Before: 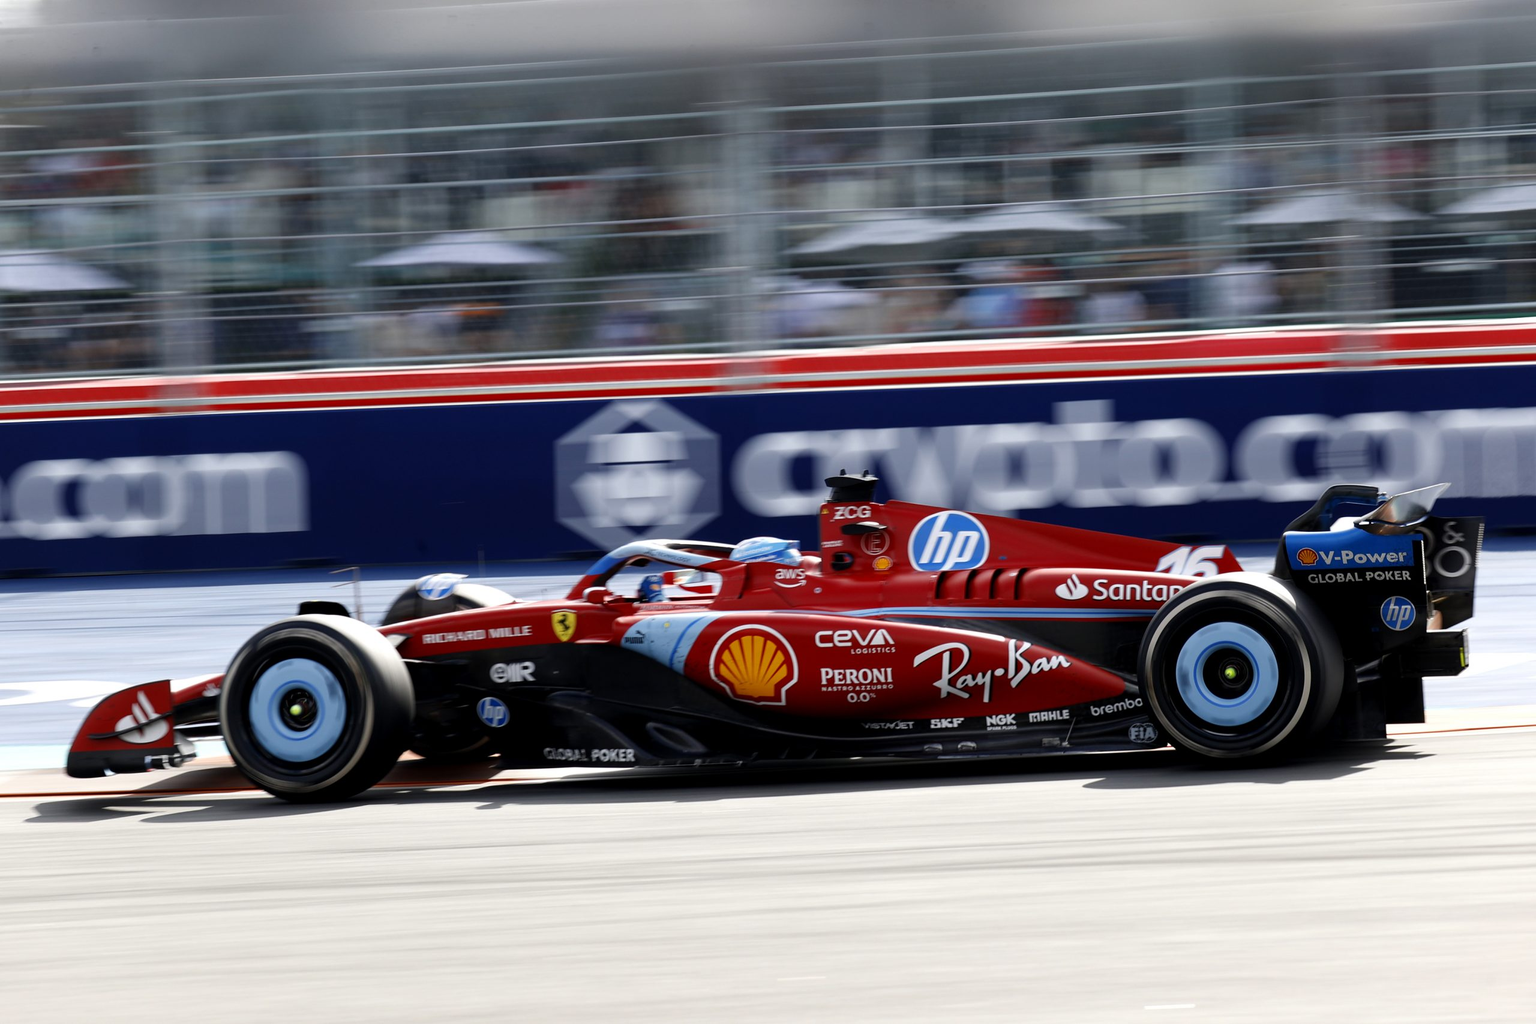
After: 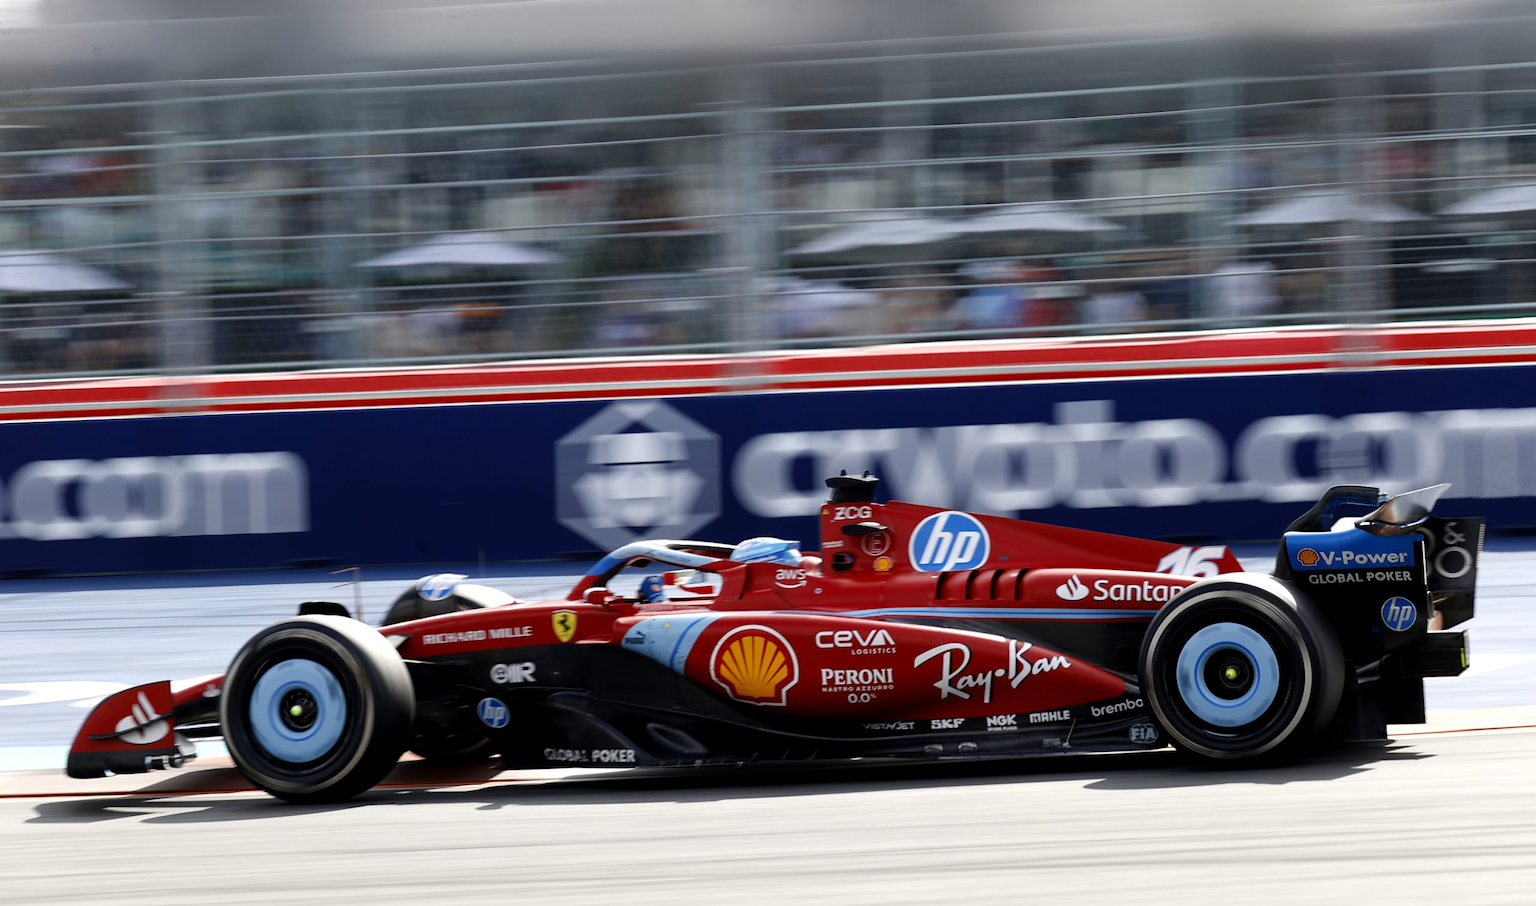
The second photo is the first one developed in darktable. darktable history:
crop and rotate: top 0%, bottom 11.436%
